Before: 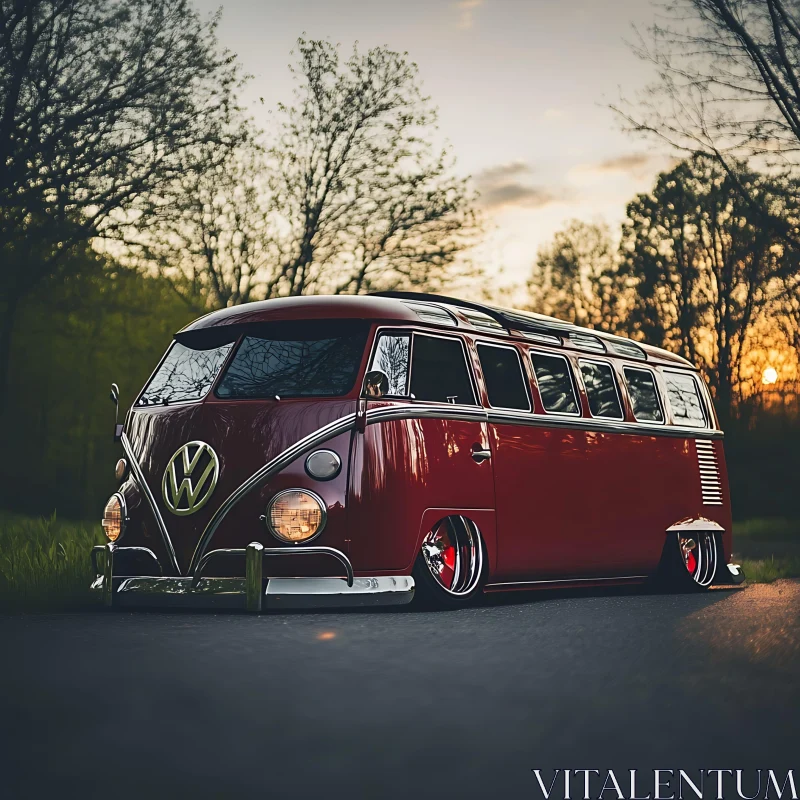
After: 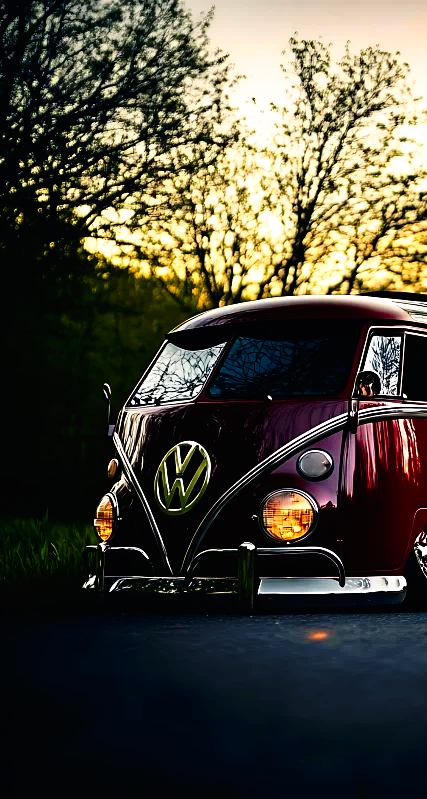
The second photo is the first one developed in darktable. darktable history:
crop: left 1.006%, right 45.536%, bottom 0.086%
tone curve: curves: ch0 [(0, 0) (0.003, 0.008) (0.011, 0.008) (0.025, 0.008) (0.044, 0.008) (0.069, 0.006) (0.1, 0.006) (0.136, 0.006) (0.177, 0.008) (0.224, 0.012) (0.277, 0.026) (0.335, 0.083) (0.399, 0.165) (0.468, 0.292) (0.543, 0.416) (0.623, 0.535) (0.709, 0.692) (0.801, 0.853) (0.898, 0.981) (1, 1)], preserve colors none
color balance rgb: highlights gain › chroma 1.68%, highlights gain › hue 57.24°, perceptual saturation grading › global saturation 9.912%, perceptual brilliance grading › global brilliance 9.384%, perceptual brilliance grading › shadows 15.176%, global vibrance 20%
